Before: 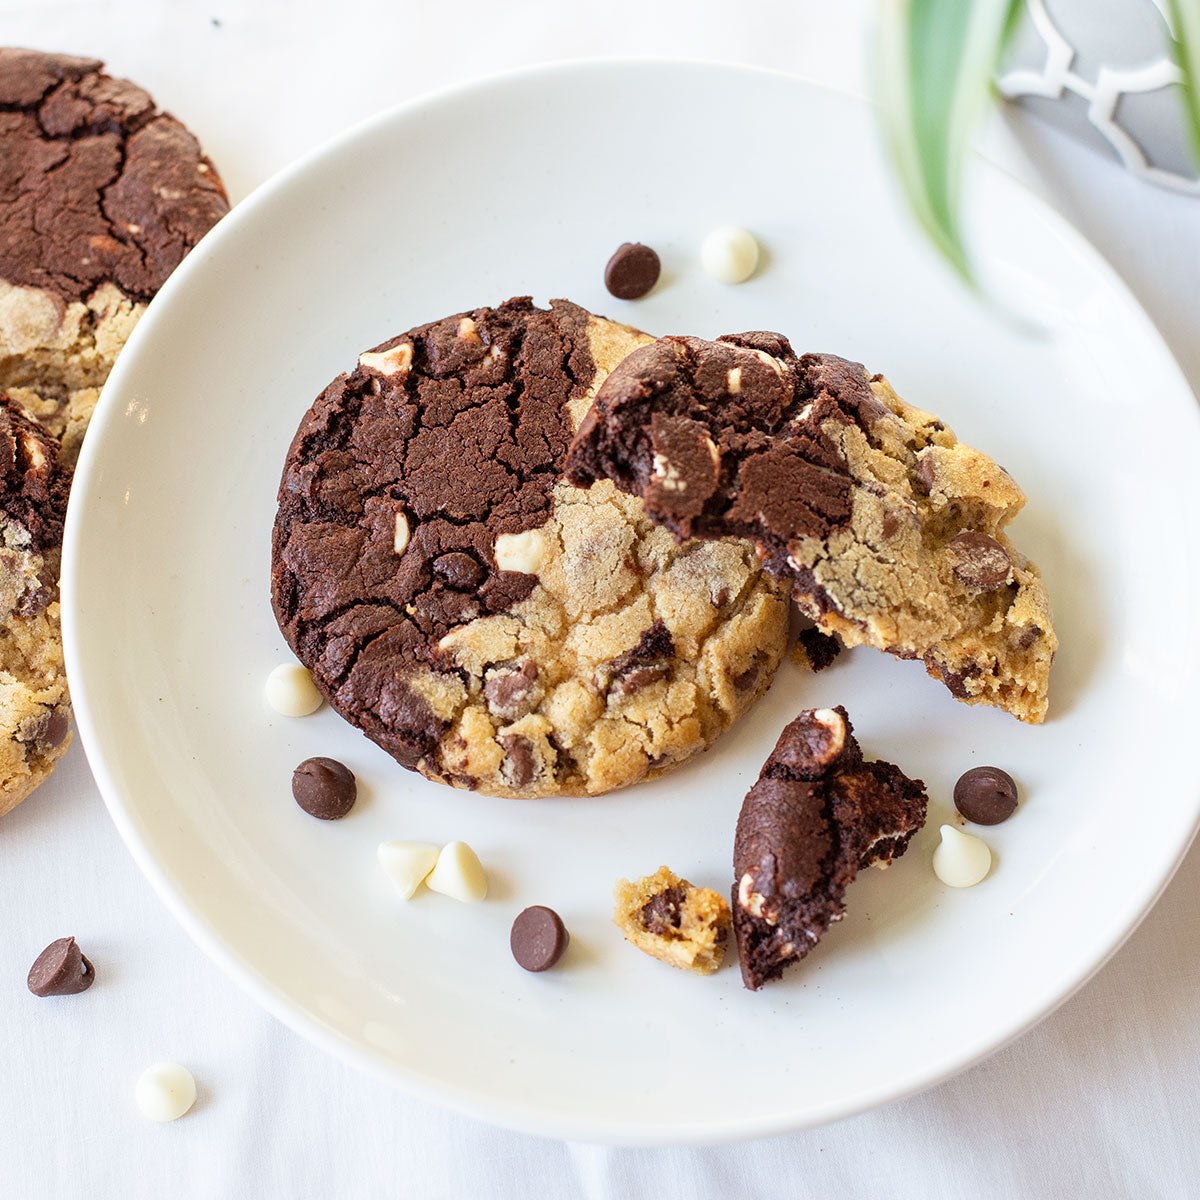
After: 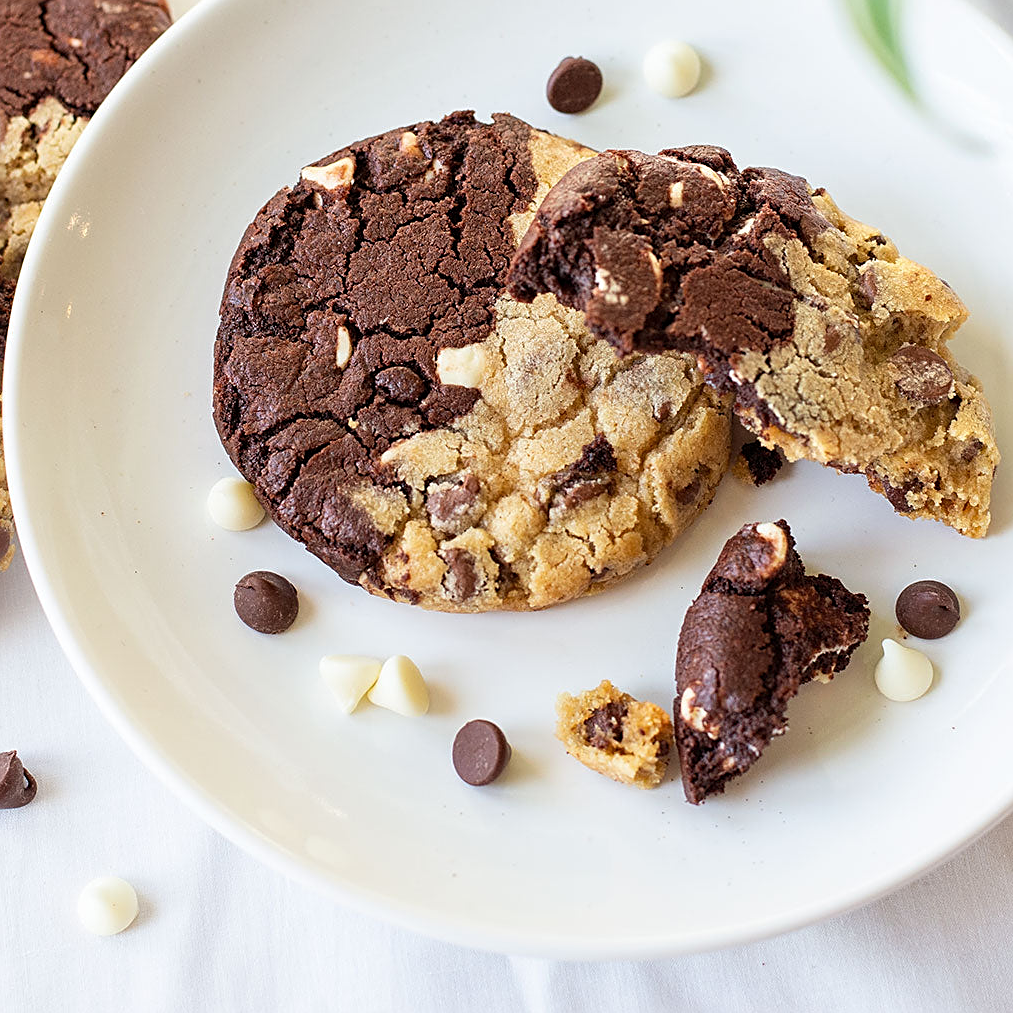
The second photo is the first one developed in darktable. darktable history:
crop and rotate: left 4.842%, top 15.51%, right 10.668%
base curve: preserve colors none
sharpen: on, module defaults
